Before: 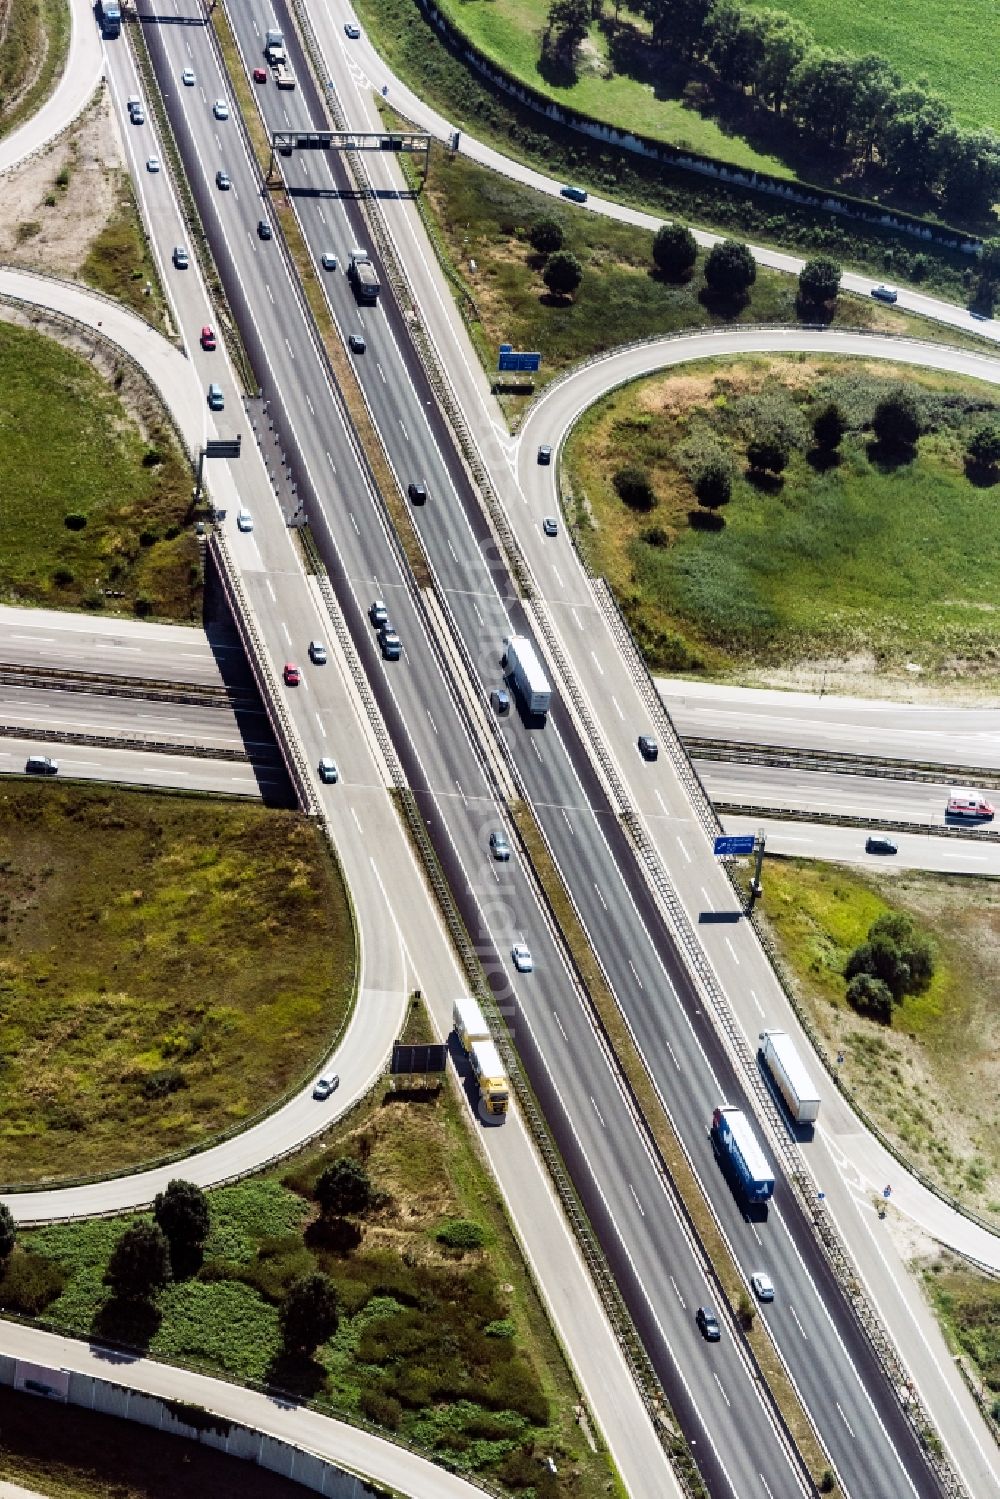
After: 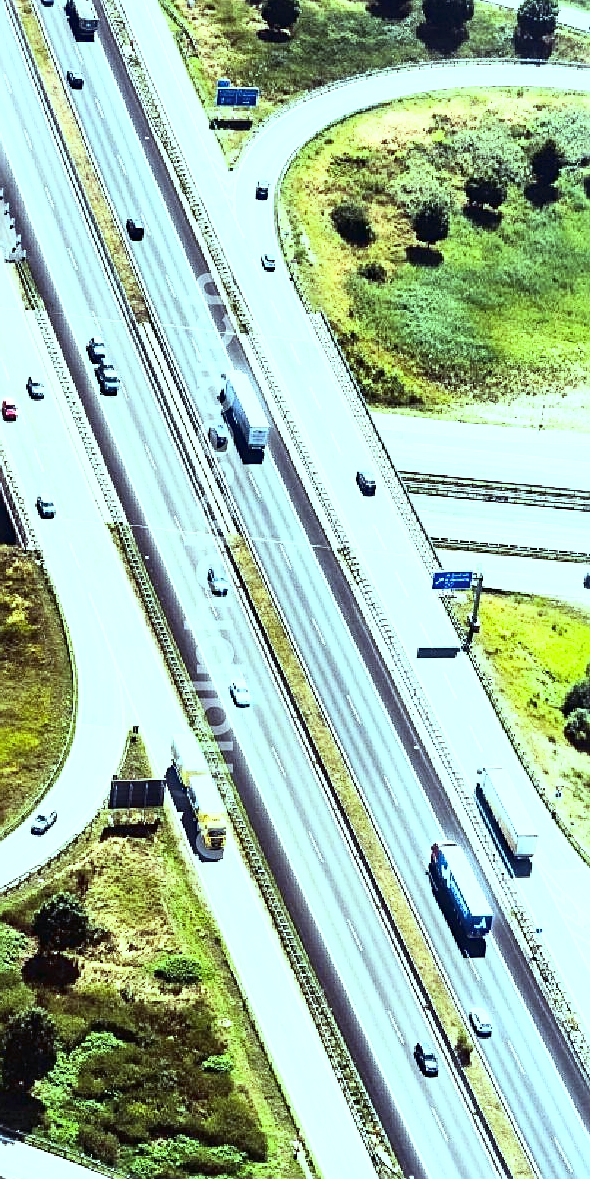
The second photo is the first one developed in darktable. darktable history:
color balance: mode lift, gamma, gain (sRGB), lift [0.997, 0.979, 1.021, 1.011], gamma [1, 1.084, 0.916, 0.998], gain [1, 0.87, 1.13, 1.101], contrast 4.55%, contrast fulcrum 38.24%, output saturation 104.09%
sharpen: on, module defaults
exposure: black level correction 0, exposure 1 EV, compensate highlight preservation false
crop and rotate: left 28.256%, top 17.734%, right 12.656%, bottom 3.573%
tone curve: curves: ch0 [(0, 0.013) (0.198, 0.175) (0.512, 0.582) (0.625, 0.754) (0.81, 0.934) (1, 1)], color space Lab, linked channels, preserve colors none
